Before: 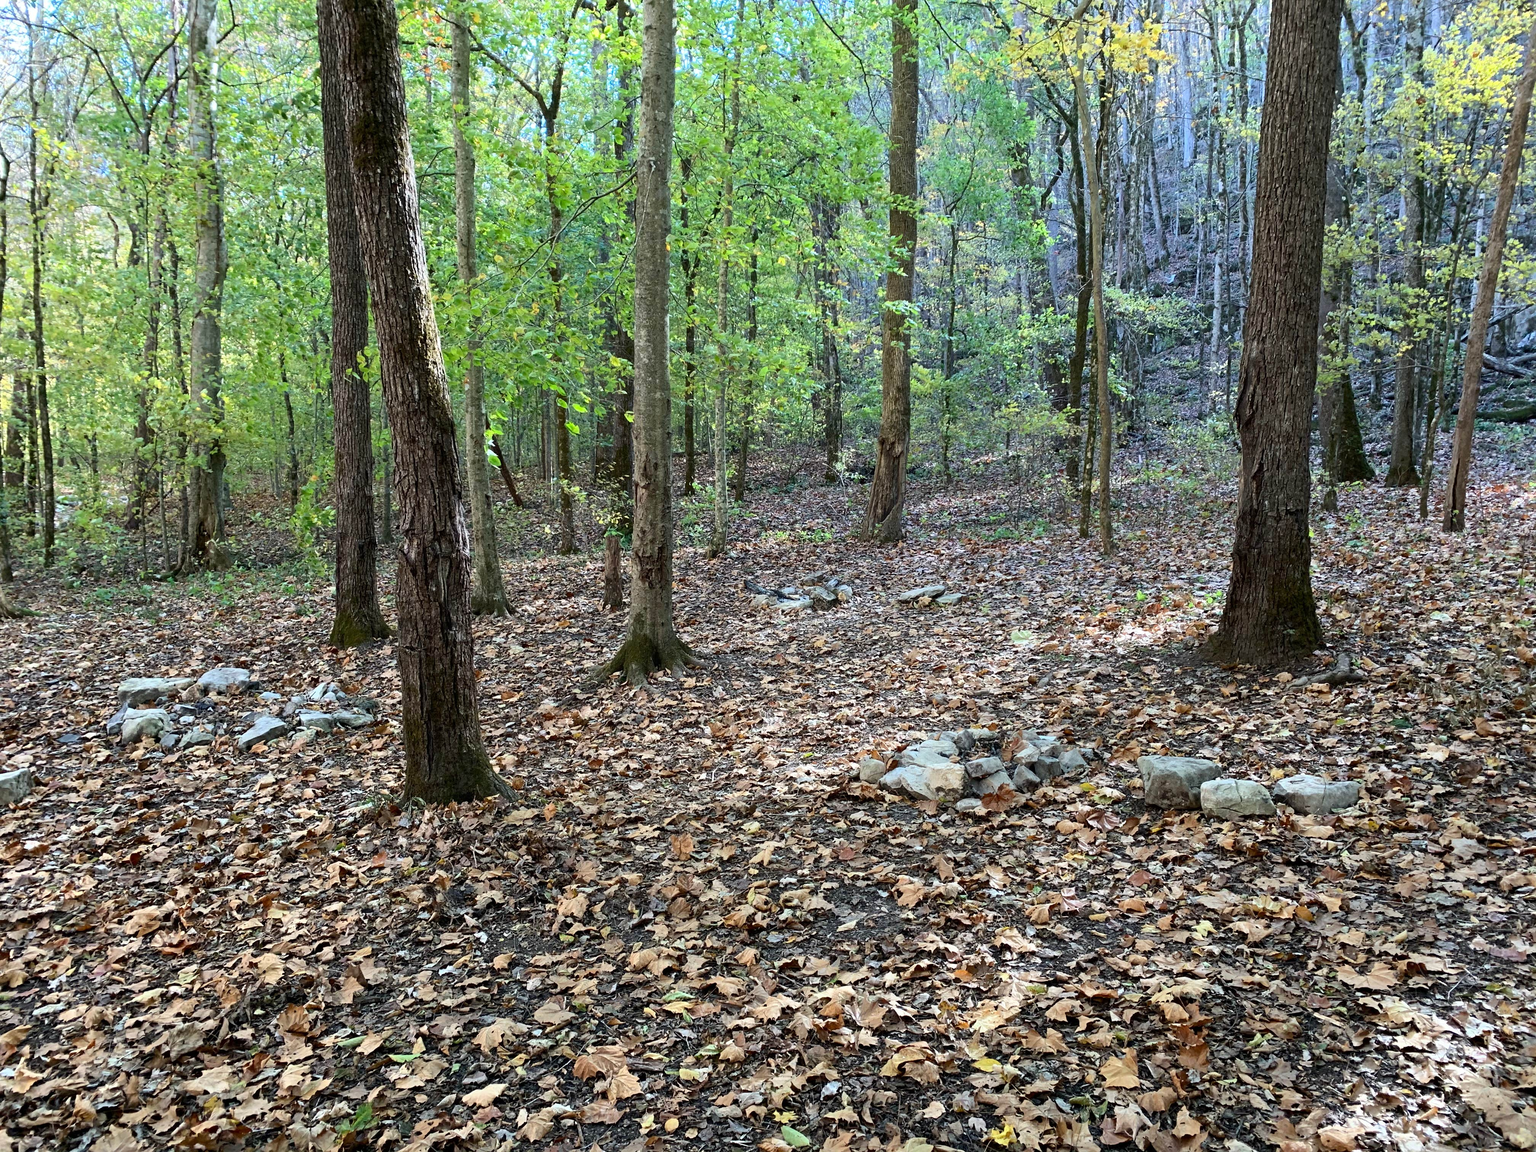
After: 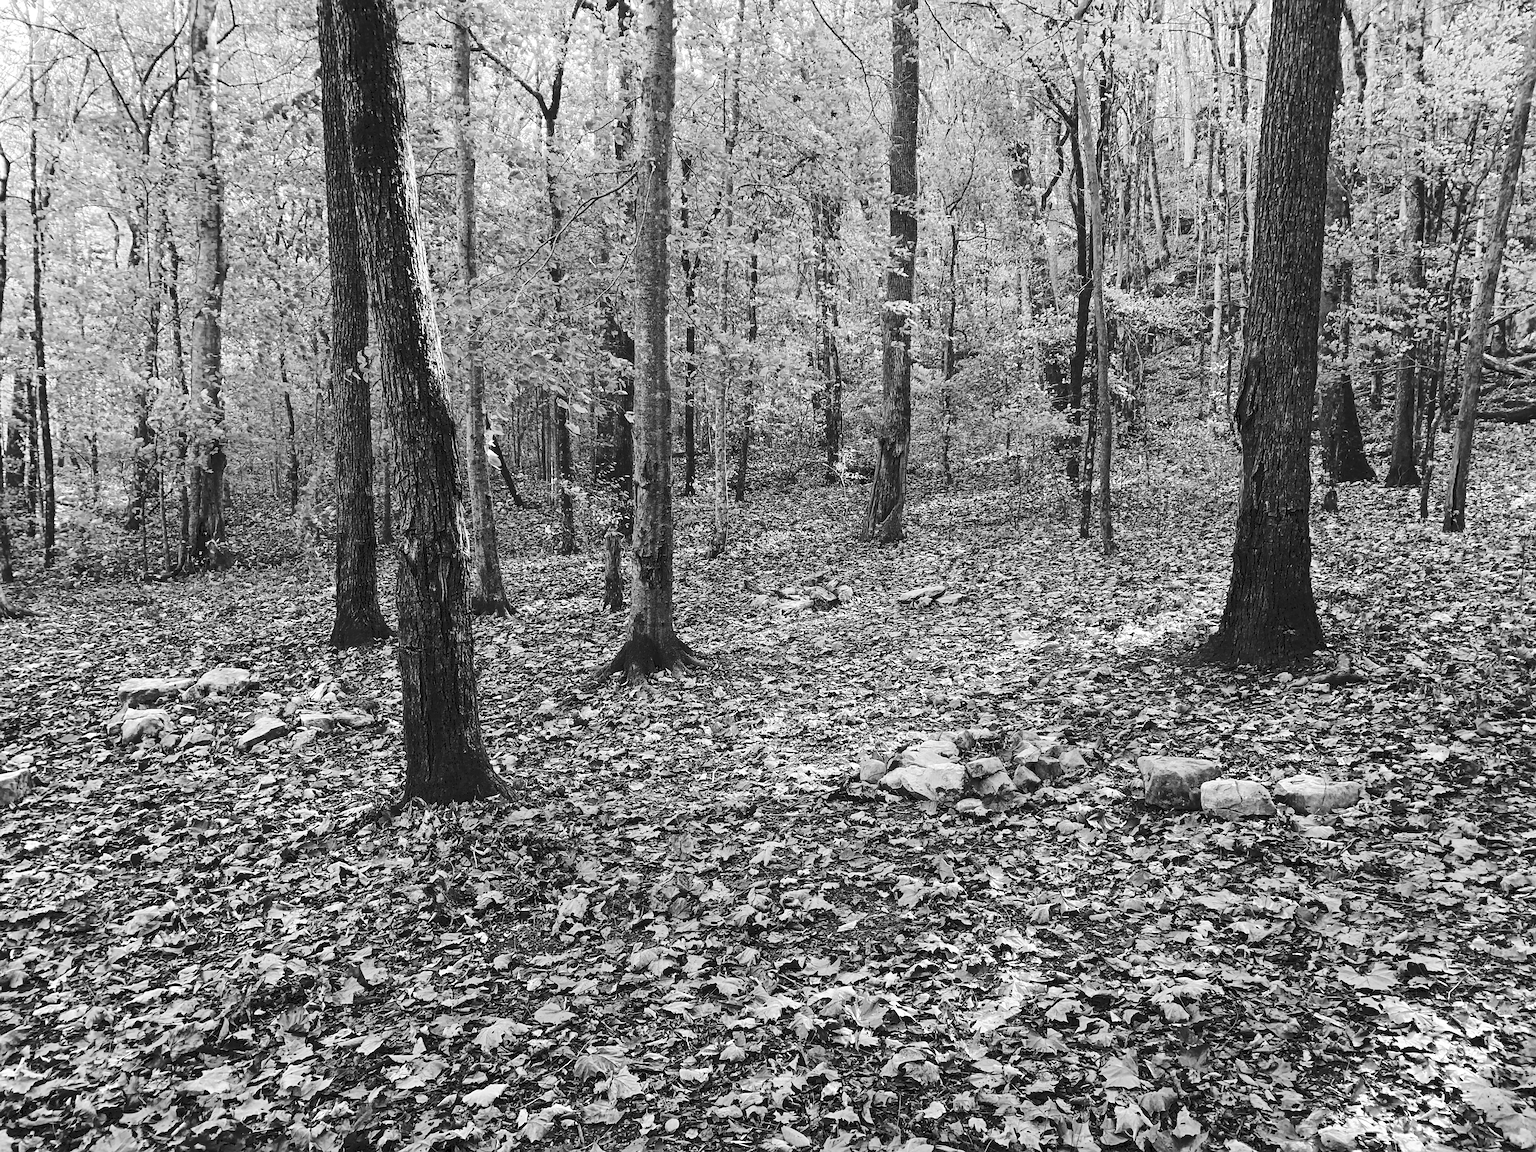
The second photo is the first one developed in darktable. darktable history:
sharpen: radius 1.845, amount 0.394, threshold 1.435
color calibration: output gray [0.18, 0.41, 0.41, 0], illuminant as shot in camera, x 0.358, y 0.373, temperature 4628.91 K
tone curve: curves: ch0 [(0, 0) (0.003, 0.108) (0.011, 0.112) (0.025, 0.117) (0.044, 0.126) (0.069, 0.133) (0.1, 0.146) (0.136, 0.158) (0.177, 0.178) (0.224, 0.212) (0.277, 0.256) (0.335, 0.331) (0.399, 0.423) (0.468, 0.538) (0.543, 0.641) (0.623, 0.721) (0.709, 0.792) (0.801, 0.845) (0.898, 0.917) (1, 1)], preserve colors none
local contrast: highlights 101%, shadows 99%, detail 120%, midtone range 0.2
